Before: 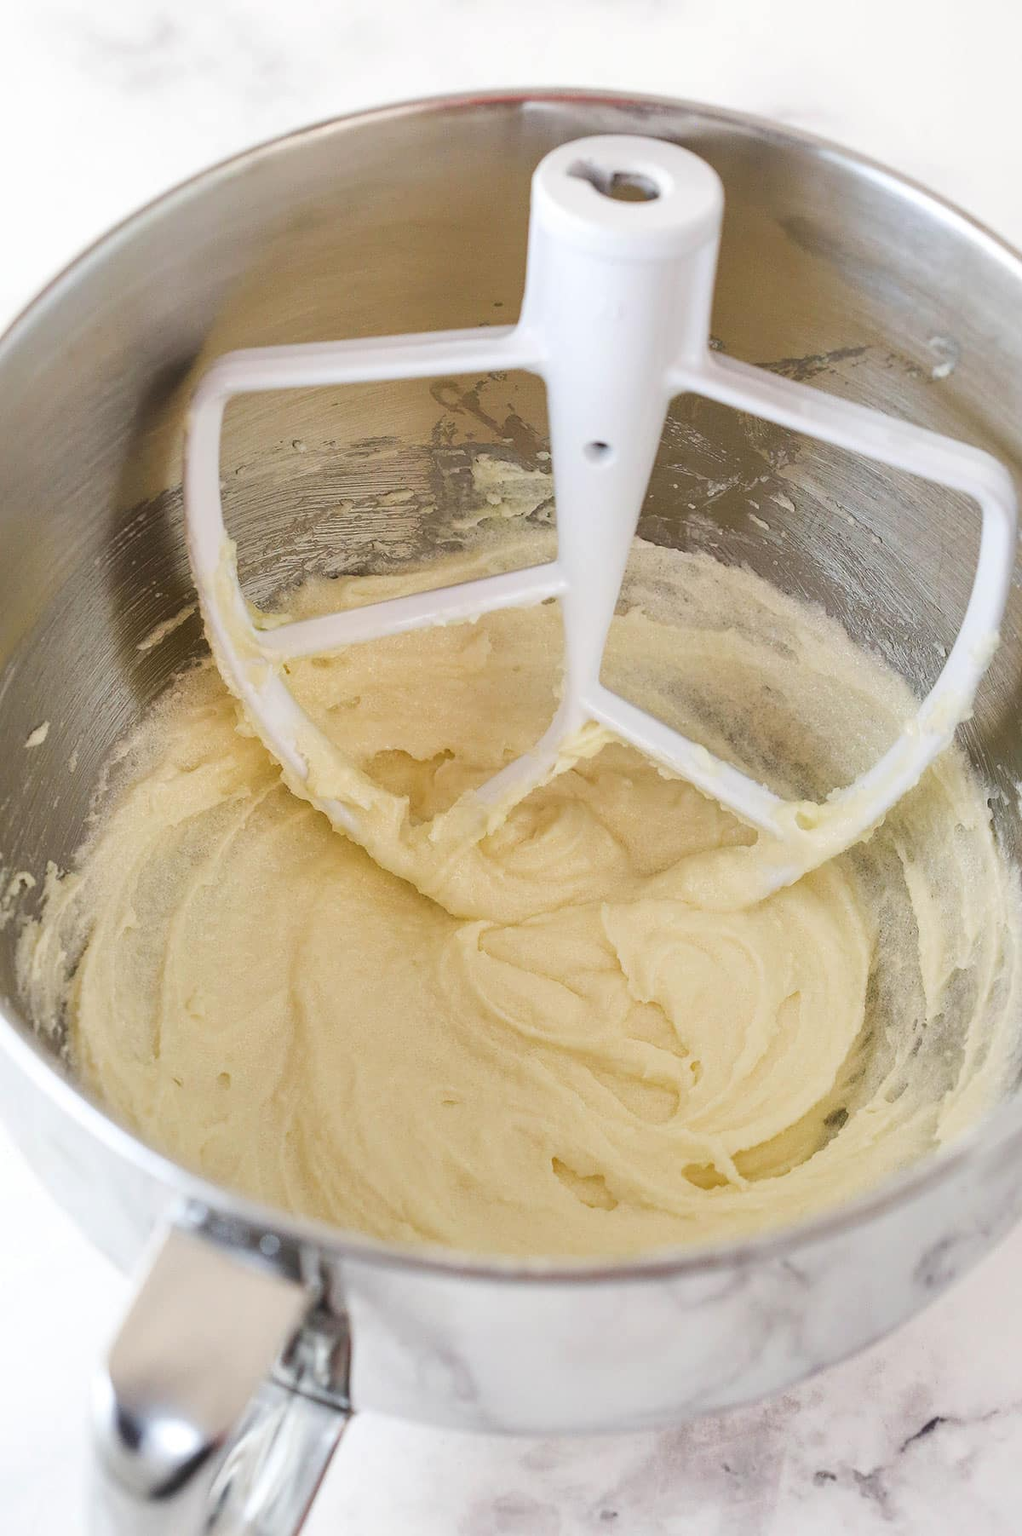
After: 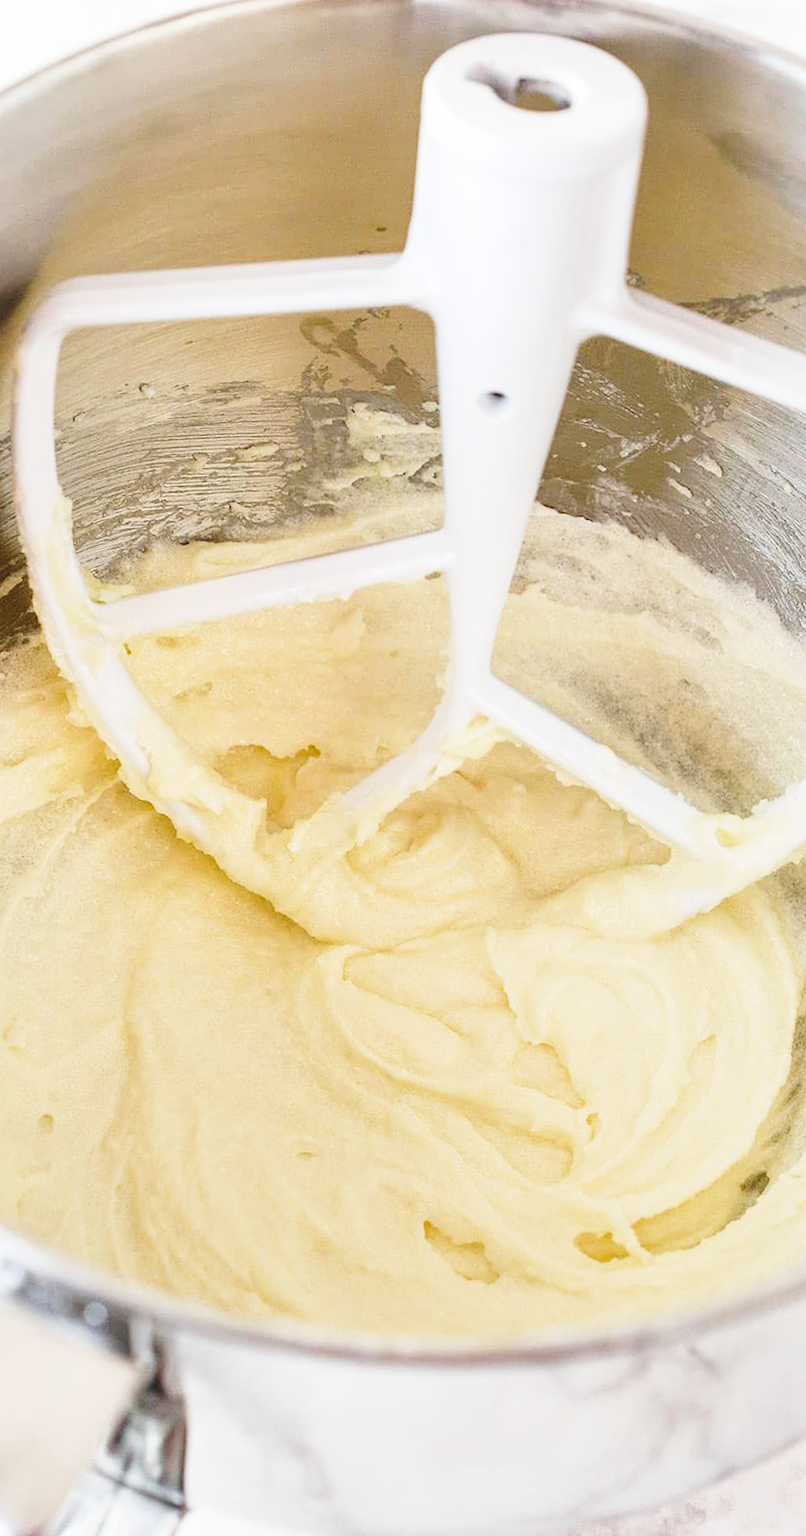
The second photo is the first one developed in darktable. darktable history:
crop and rotate: angle -3.27°, left 14.277%, top 0.028%, right 10.766%, bottom 0.028%
exposure: exposure -0.064 EV, compensate highlight preservation false
rotate and perspective: rotation -2.12°, lens shift (vertical) 0.009, lens shift (horizontal) -0.008, automatic cropping original format, crop left 0.036, crop right 0.964, crop top 0.05, crop bottom 0.959
base curve: curves: ch0 [(0, 0) (0.028, 0.03) (0.121, 0.232) (0.46, 0.748) (0.859, 0.968) (1, 1)], preserve colors none
local contrast: mode bilateral grid, contrast 10, coarseness 25, detail 110%, midtone range 0.2
